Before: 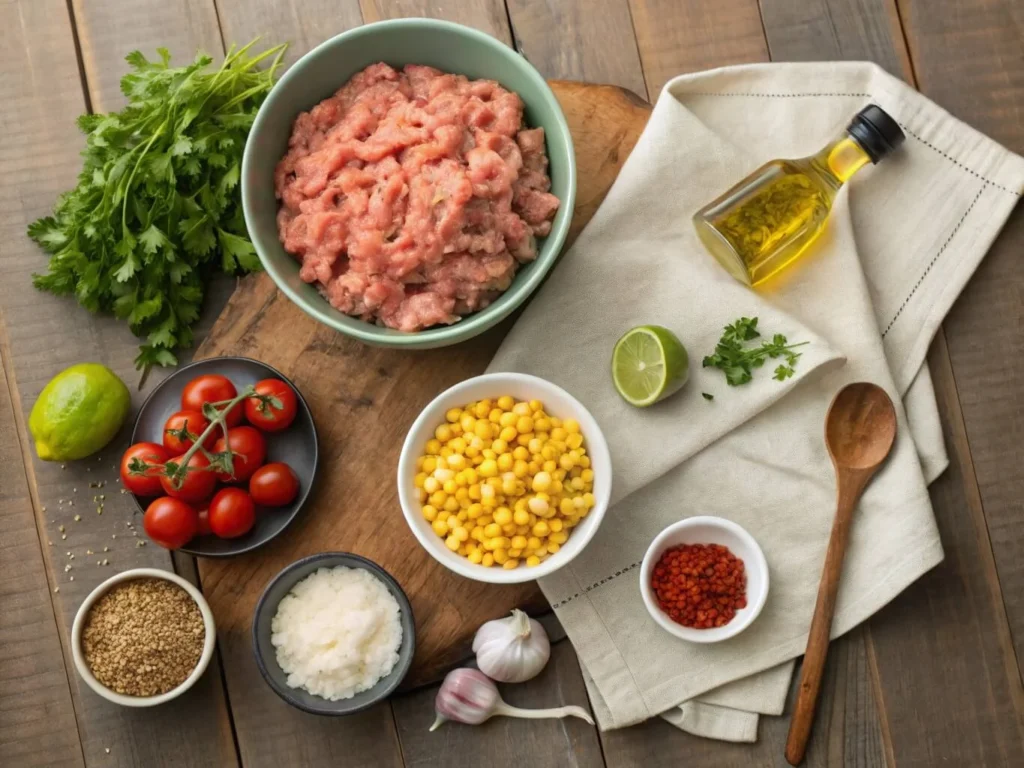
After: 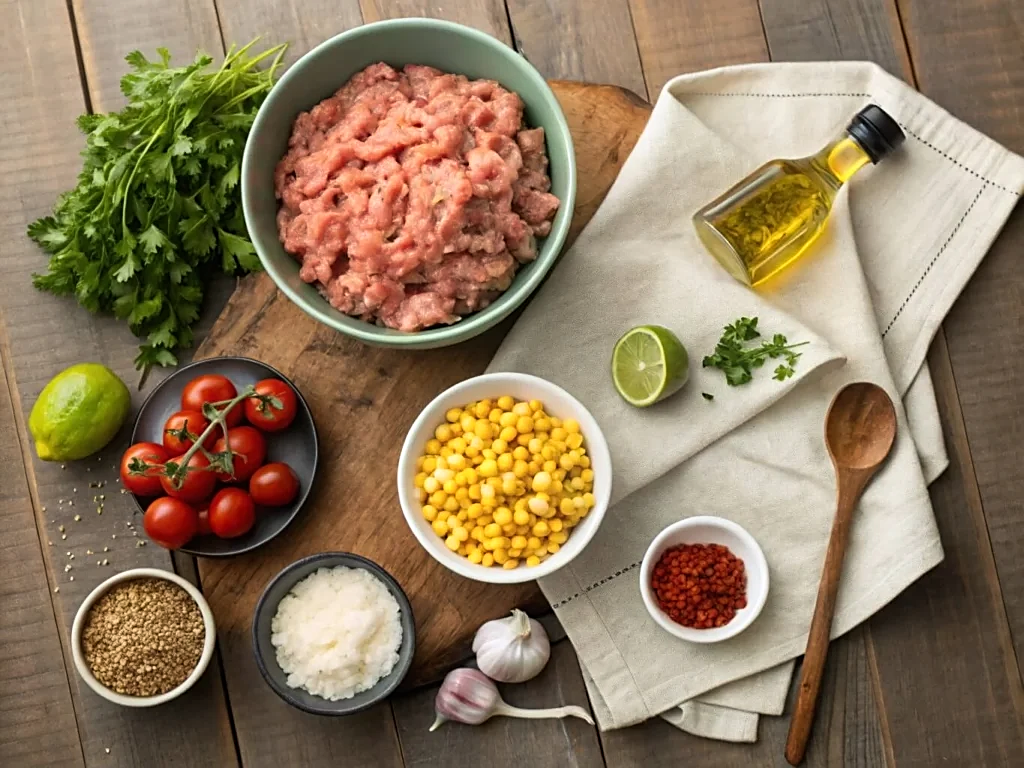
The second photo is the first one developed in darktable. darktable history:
rgb curve: curves: ch0 [(0, 0) (0.078, 0.051) (0.929, 0.956) (1, 1)], compensate middle gray true
sharpen: on, module defaults
